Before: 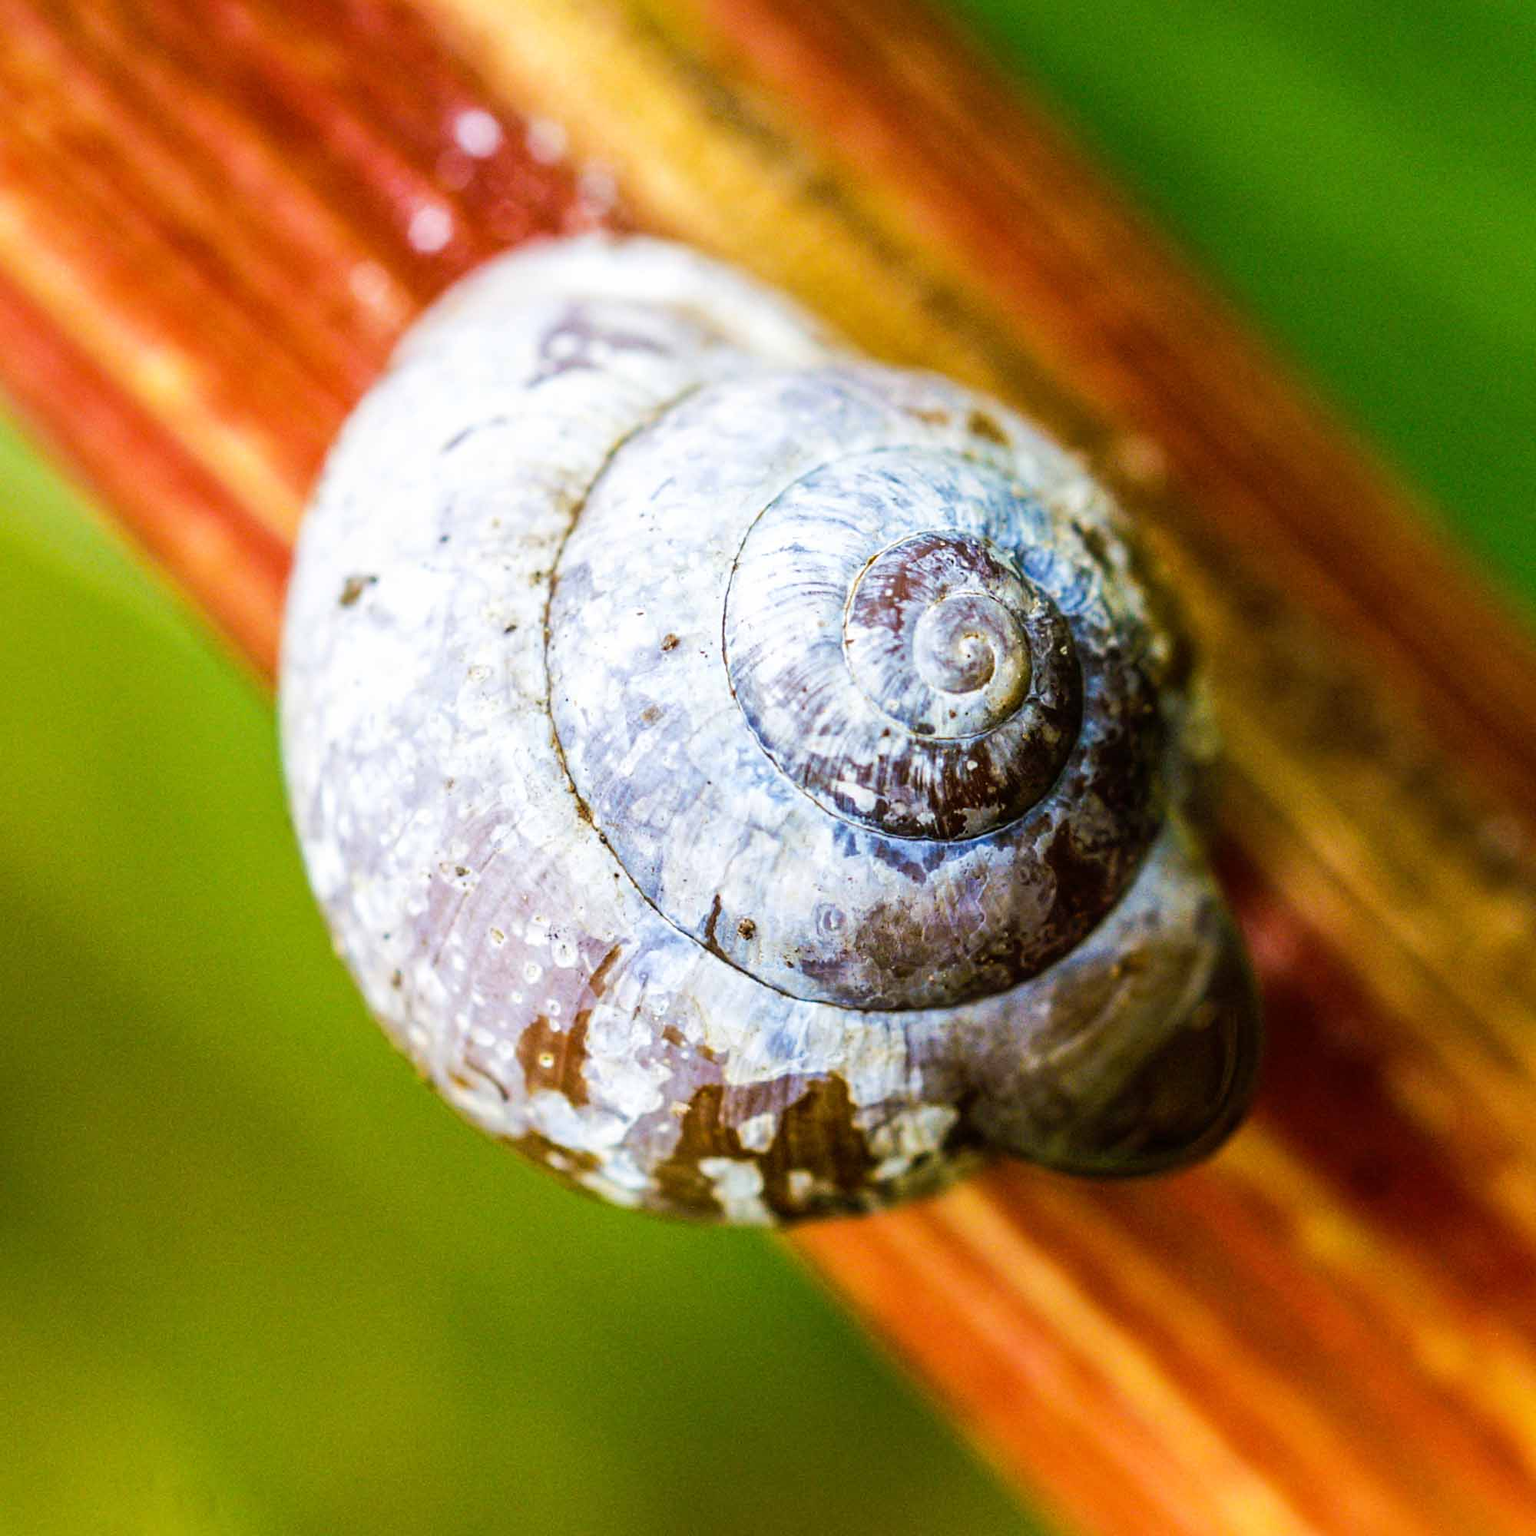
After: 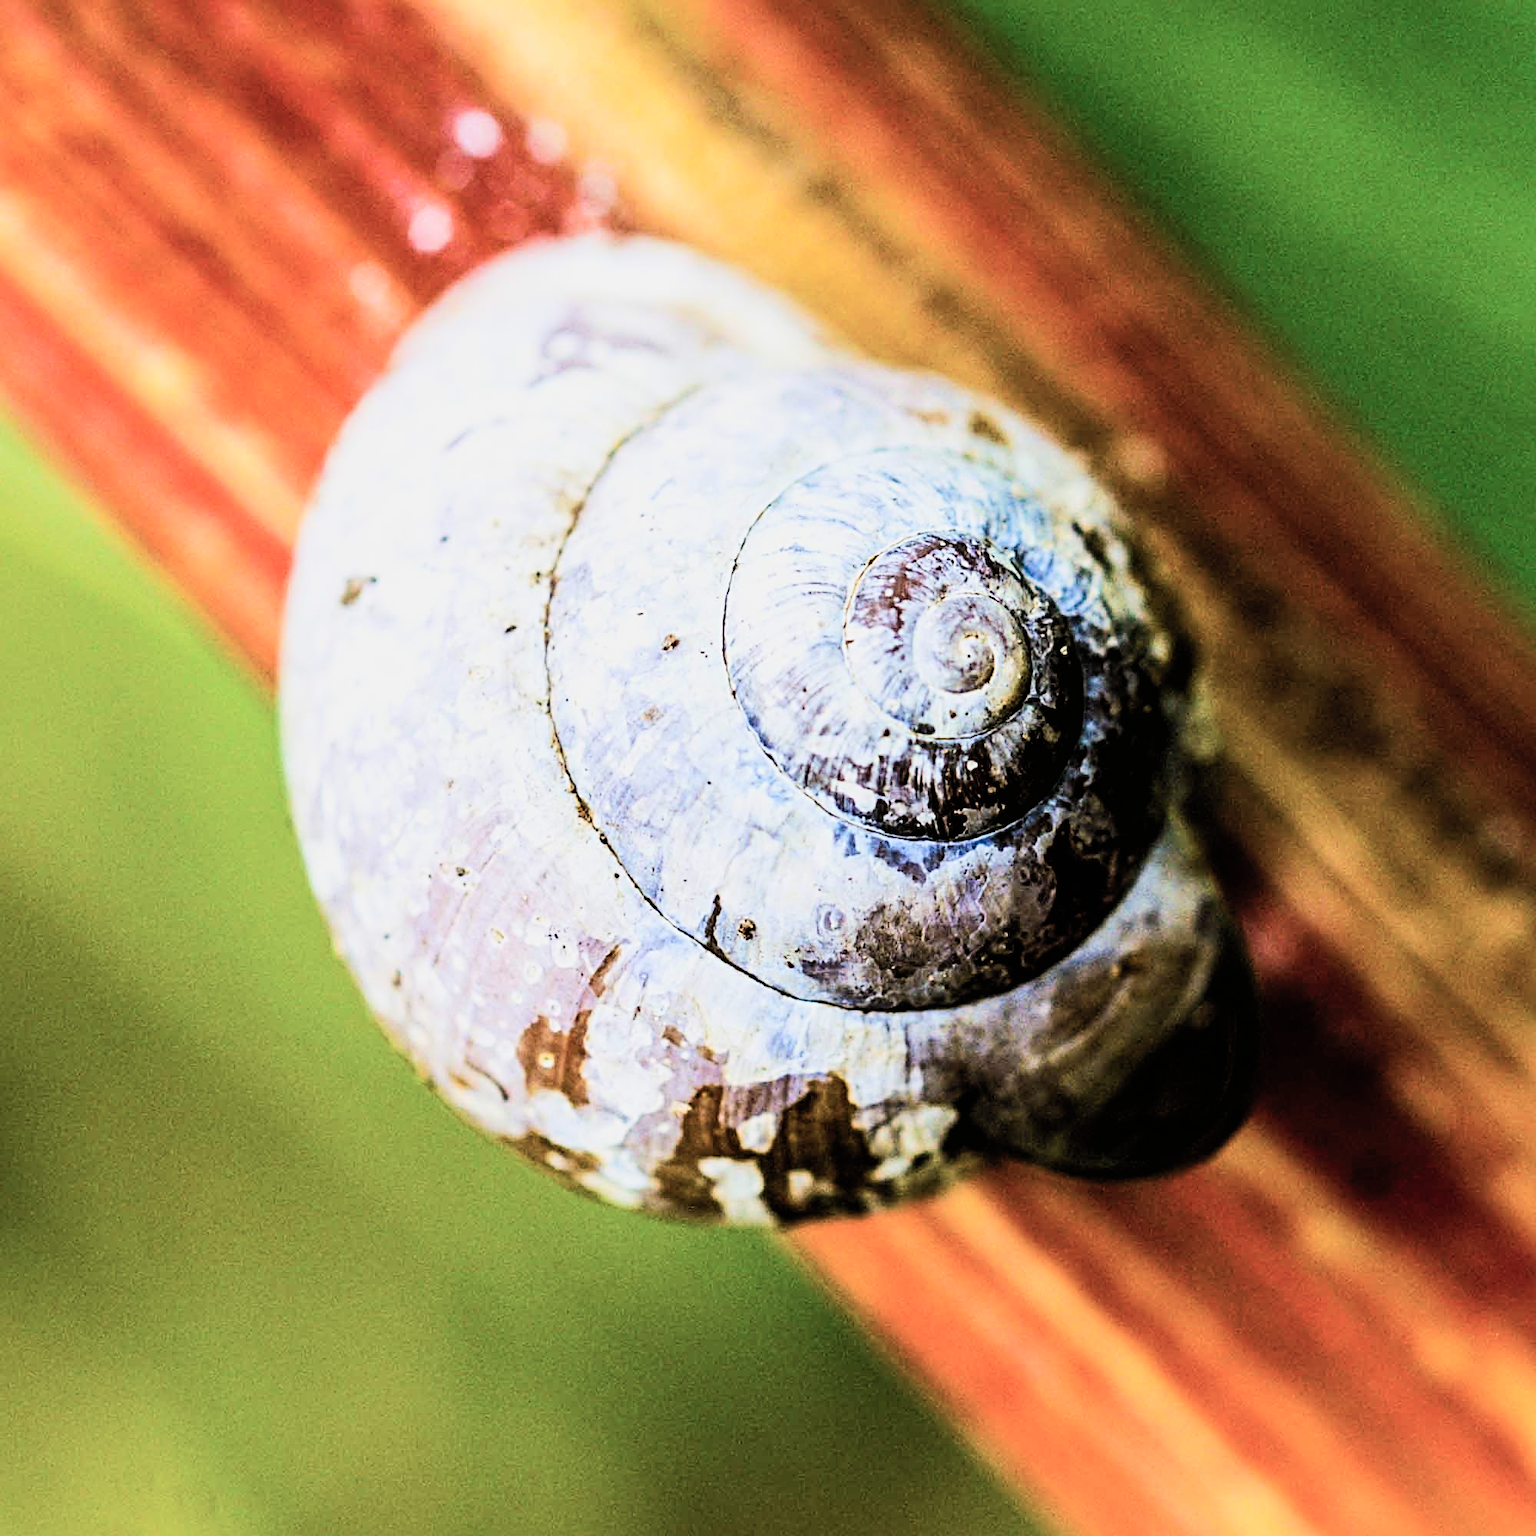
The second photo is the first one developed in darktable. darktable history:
contrast brightness saturation: contrast 0.2, brightness 0.16, saturation 0.22
color balance: input saturation 80.07%
sharpen: radius 4
filmic rgb: black relative exposure -5 EV, hardness 2.88, contrast 1.3
